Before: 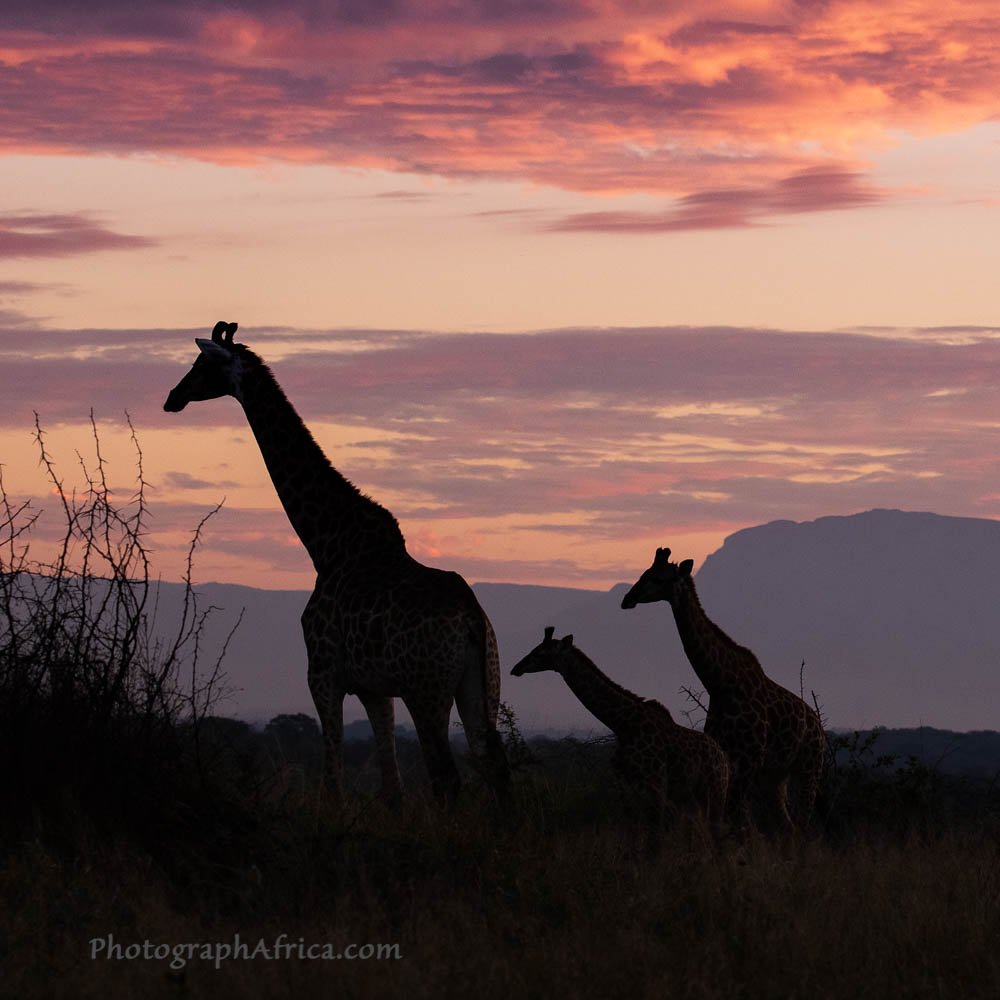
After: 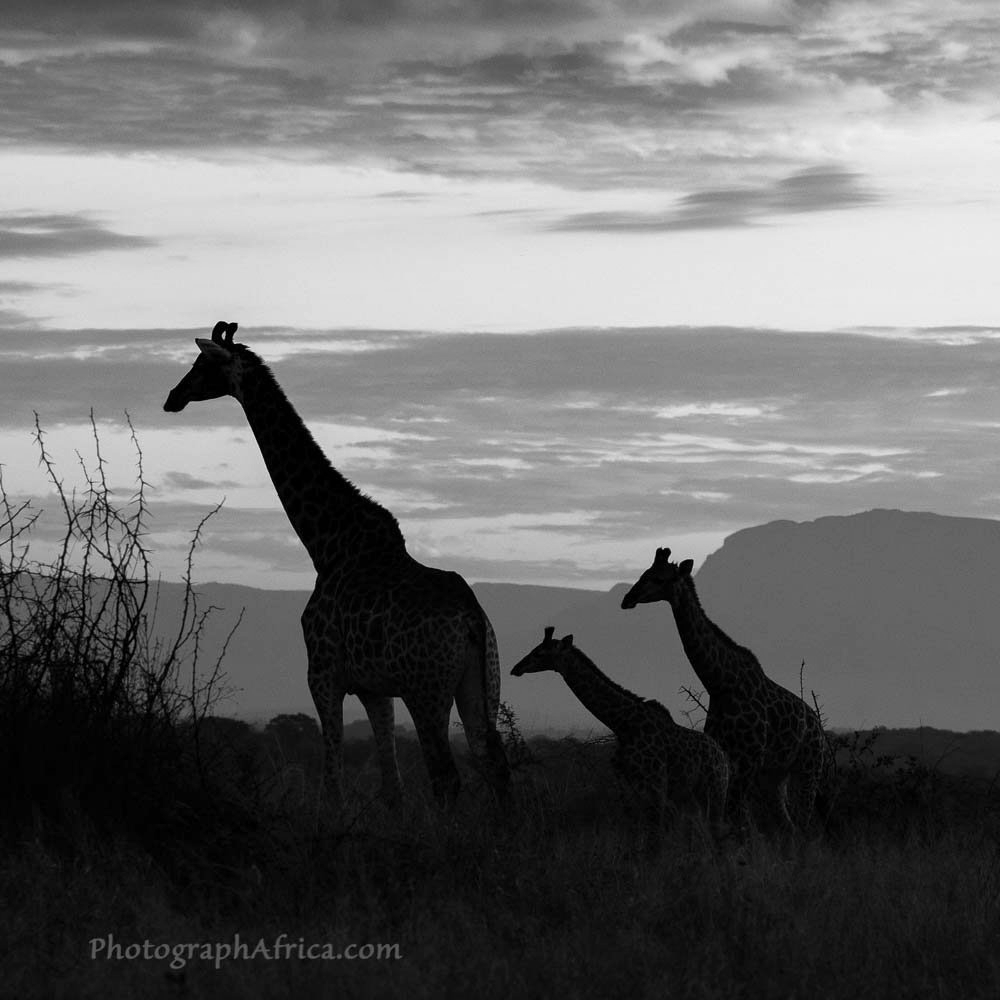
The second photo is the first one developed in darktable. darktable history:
exposure: exposure 0.485 EV, compensate highlight preservation false
monochrome: on, module defaults
